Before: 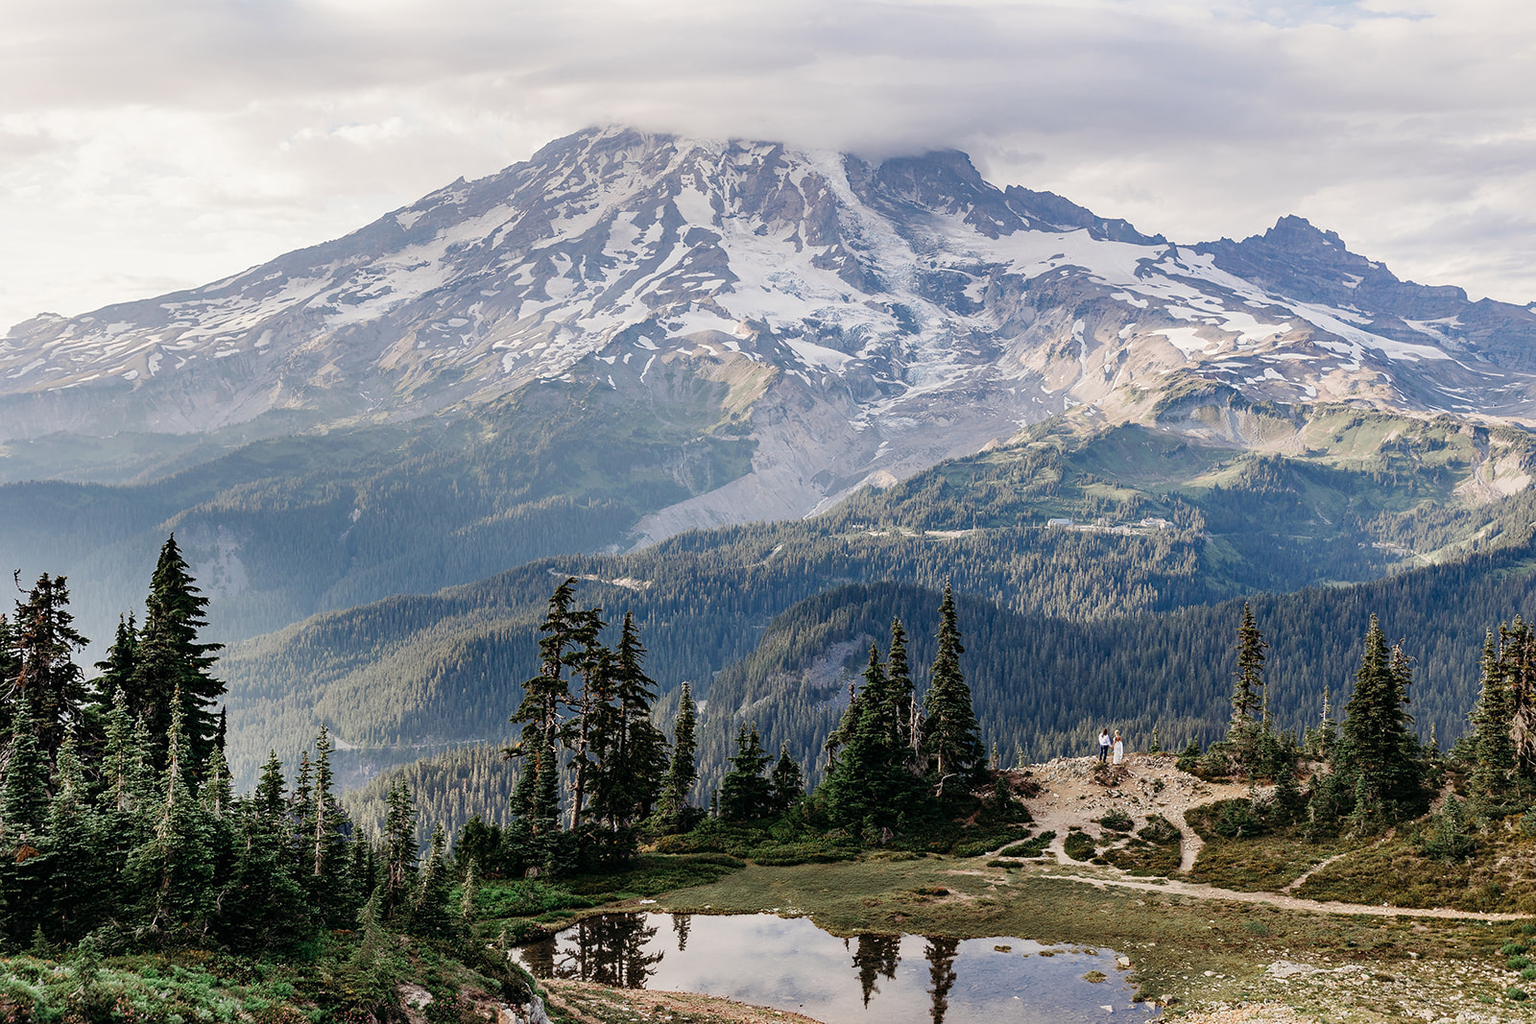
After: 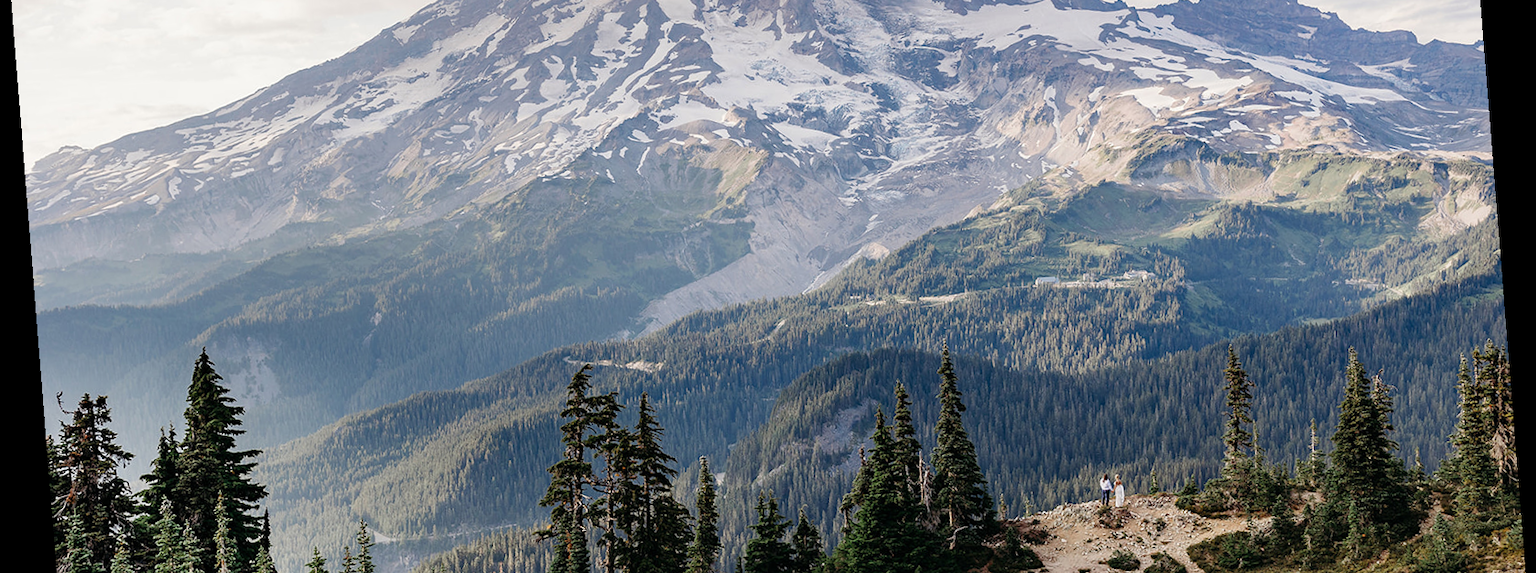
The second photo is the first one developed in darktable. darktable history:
crop and rotate: top 23.043%, bottom 23.437%
rotate and perspective: rotation -4.2°, shear 0.006, automatic cropping off
tone equalizer: on, module defaults
